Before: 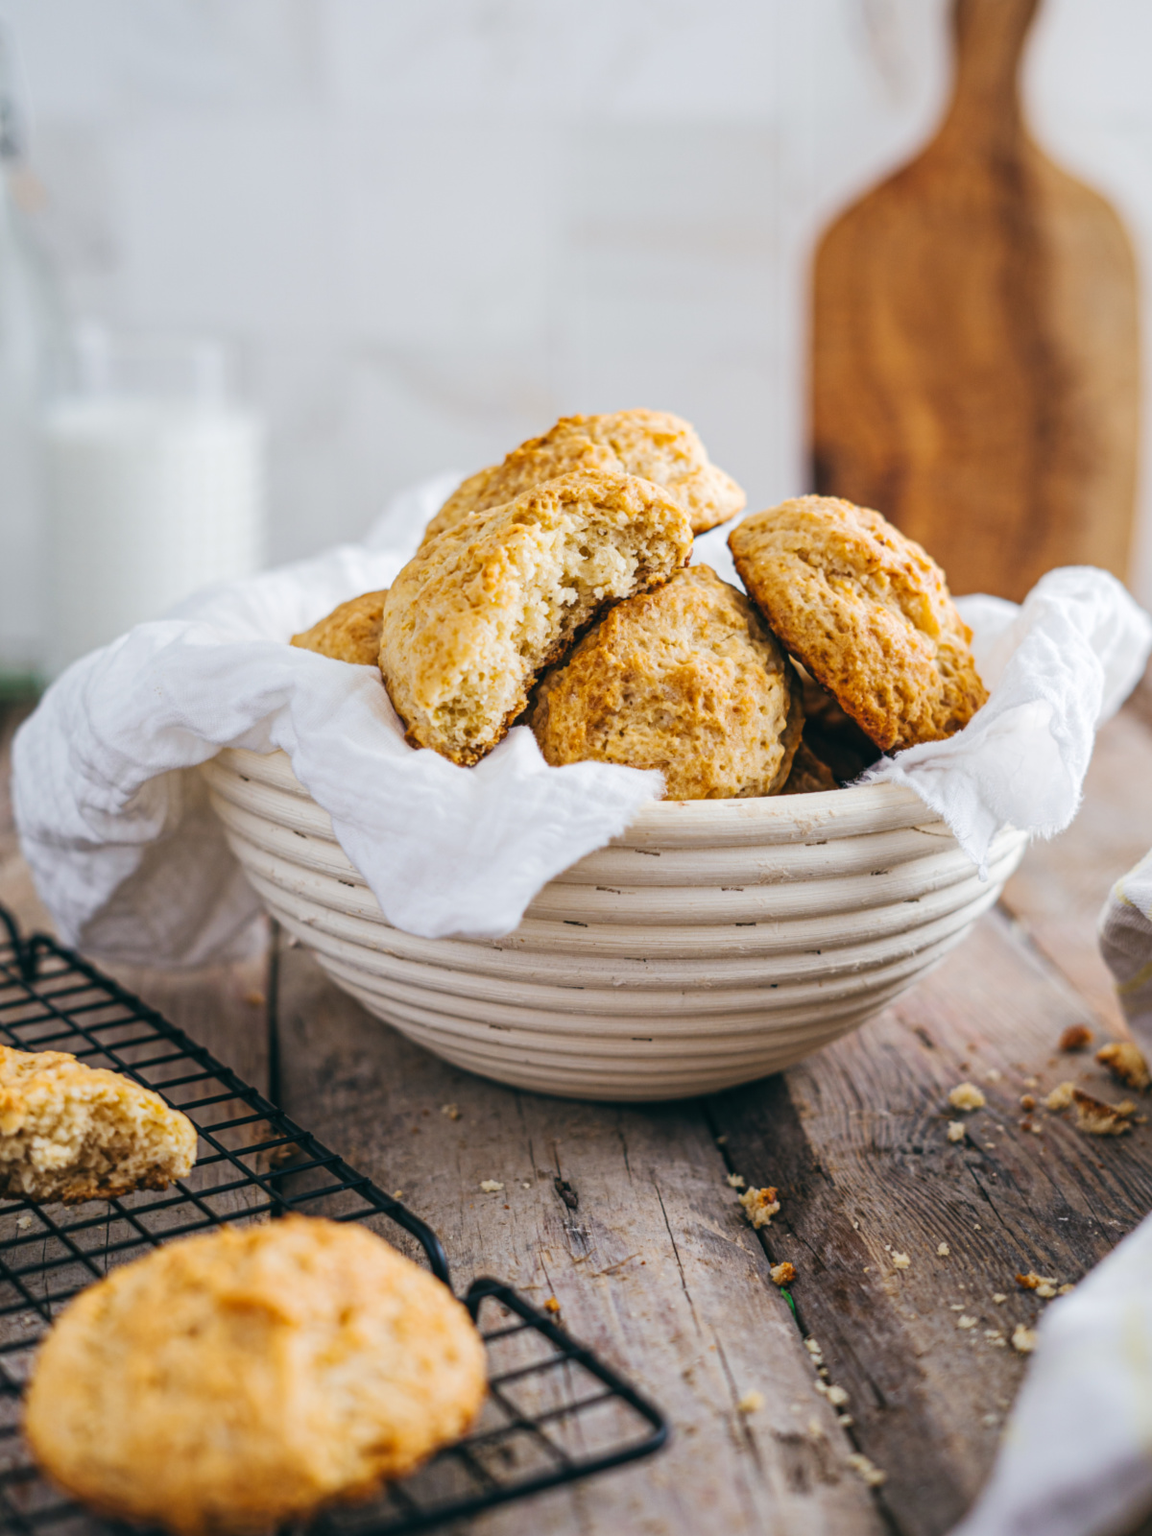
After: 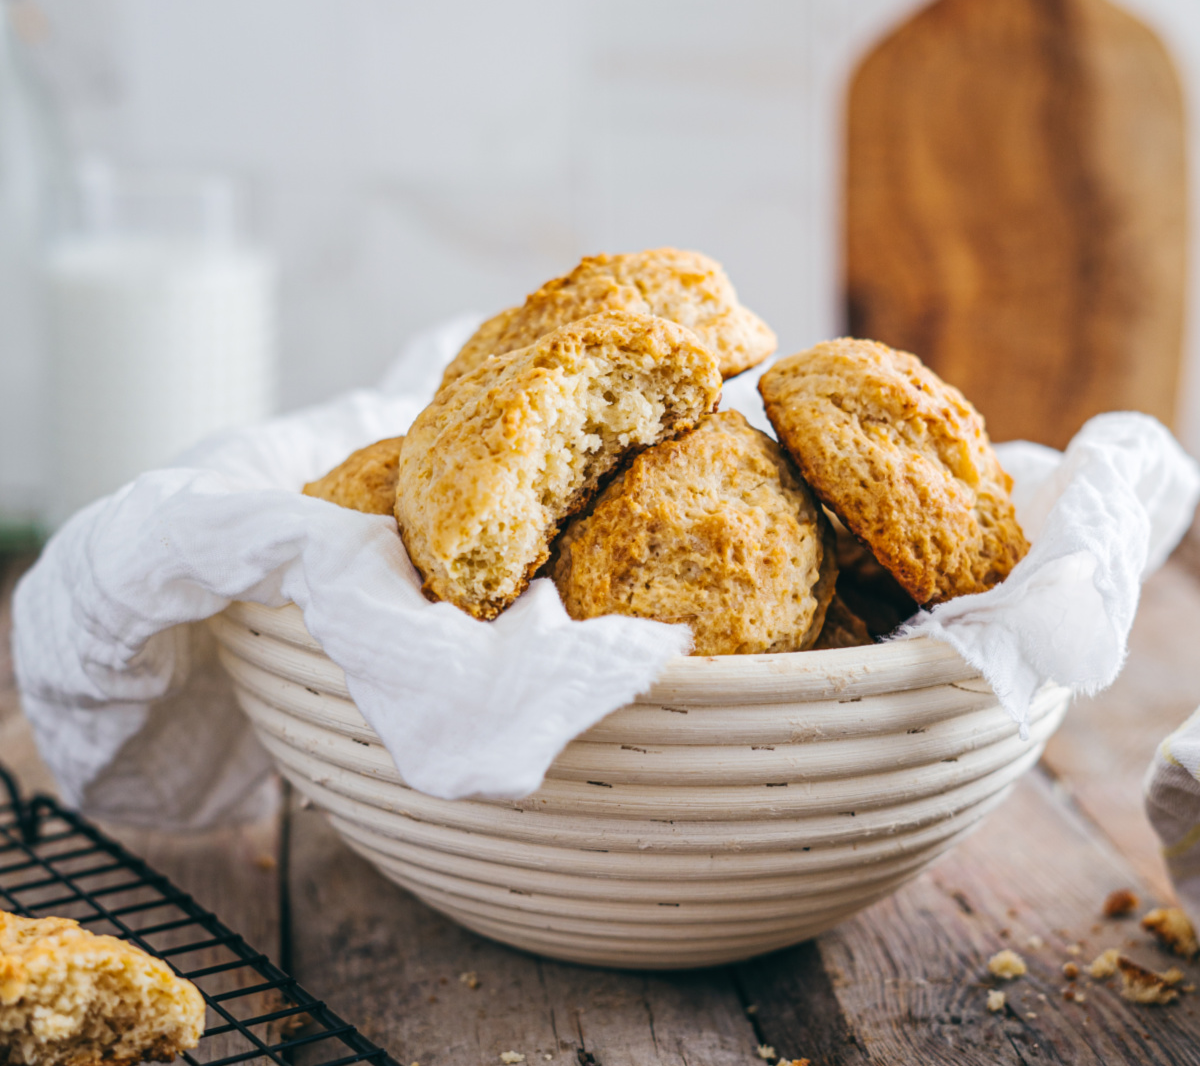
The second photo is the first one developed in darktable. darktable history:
exposure: compensate highlight preservation false
crop: top 11.166%, bottom 22.168%
